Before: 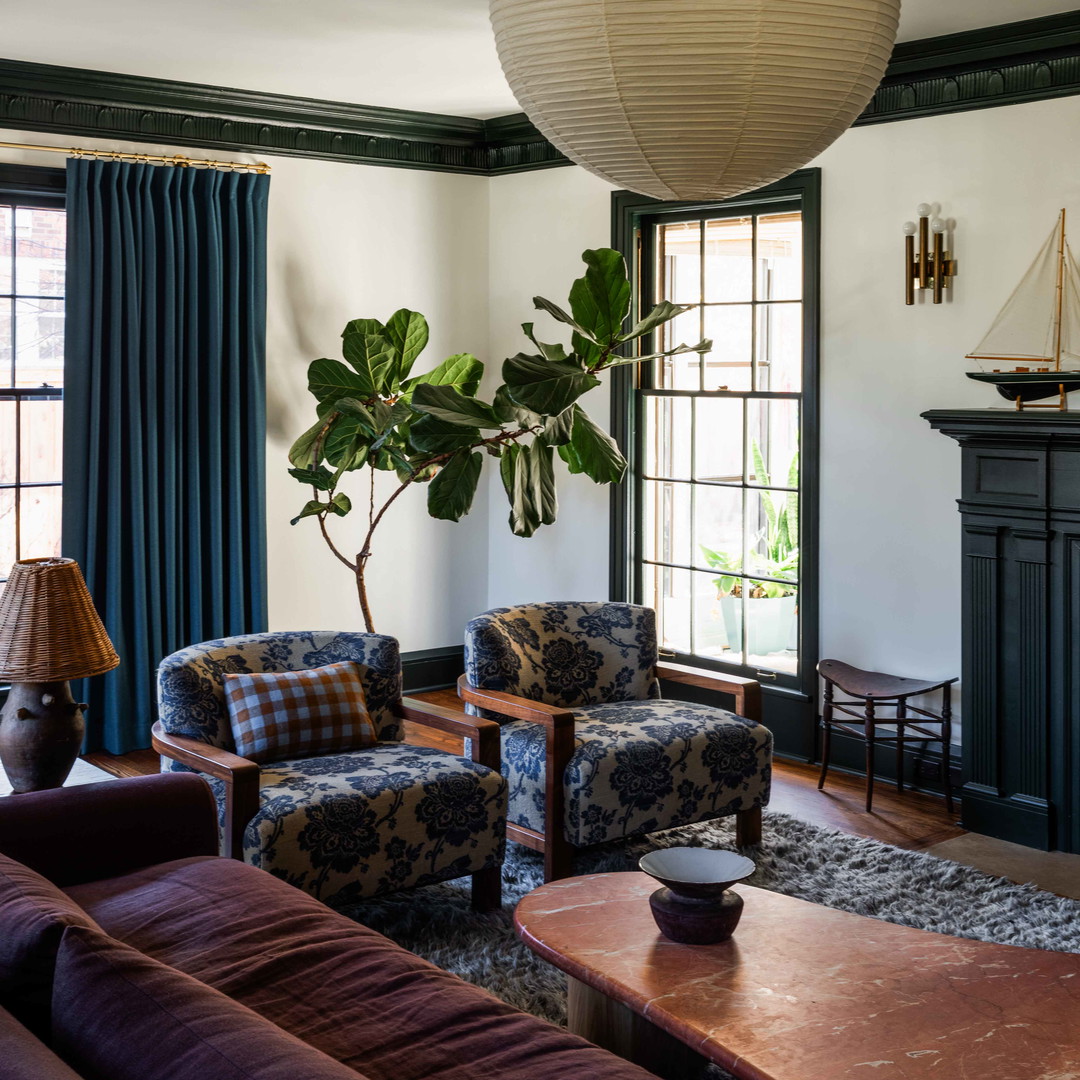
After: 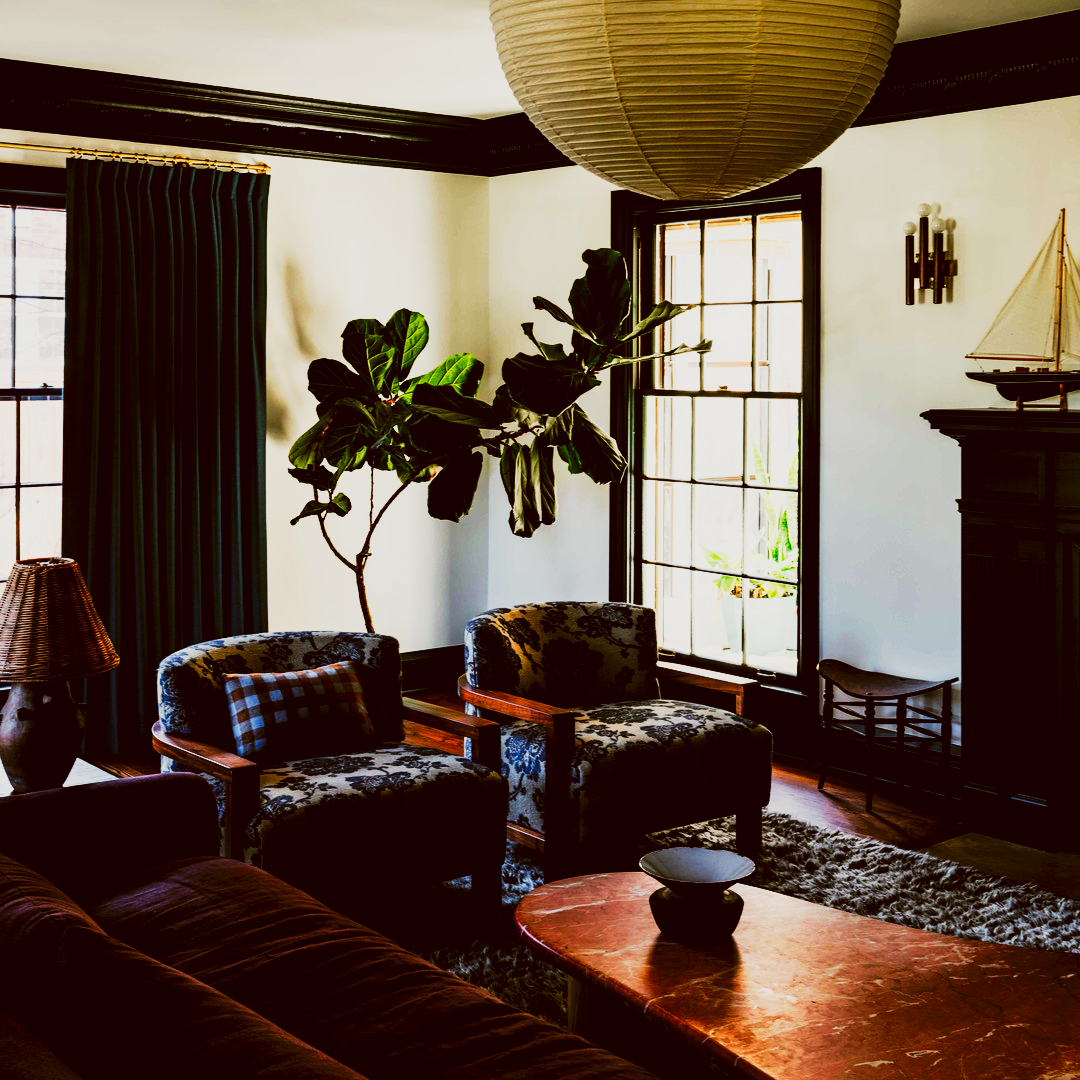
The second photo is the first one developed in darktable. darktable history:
filmic rgb: black relative exposure -7.75 EV, white relative exposure 4.43 EV, threshold 5.94 EV, hardness 3.76, latitude 50.14%, contrast 1.1, color science v4 (2020), enable highlight reconstruction true
tone equalizer: on, module defaults
color correction: highlights a* -0.576, highlights b* 0.169, shadows a* 4.86, shadows b* 20.08
tone curve: curves: ch0 [(0, 0) (0.003, 0.005) (0.011, 0.006) (0.025, 0.004) (0.044, 0.004) (0.069, 0.007) (0.1, 0.014) (0.136, 0.018) (0.177, 0.034) (0.224, 0.065) (0.277, 0.089) (0.335, 0.143) (0.399, 0.219) (0.468, 0.327) (0.543, 0.455) (0.623, 0.63) (0.709, 0.786) (0.801, 0.87) (0.898, 0.922) (1, 1)], preserve colors none
